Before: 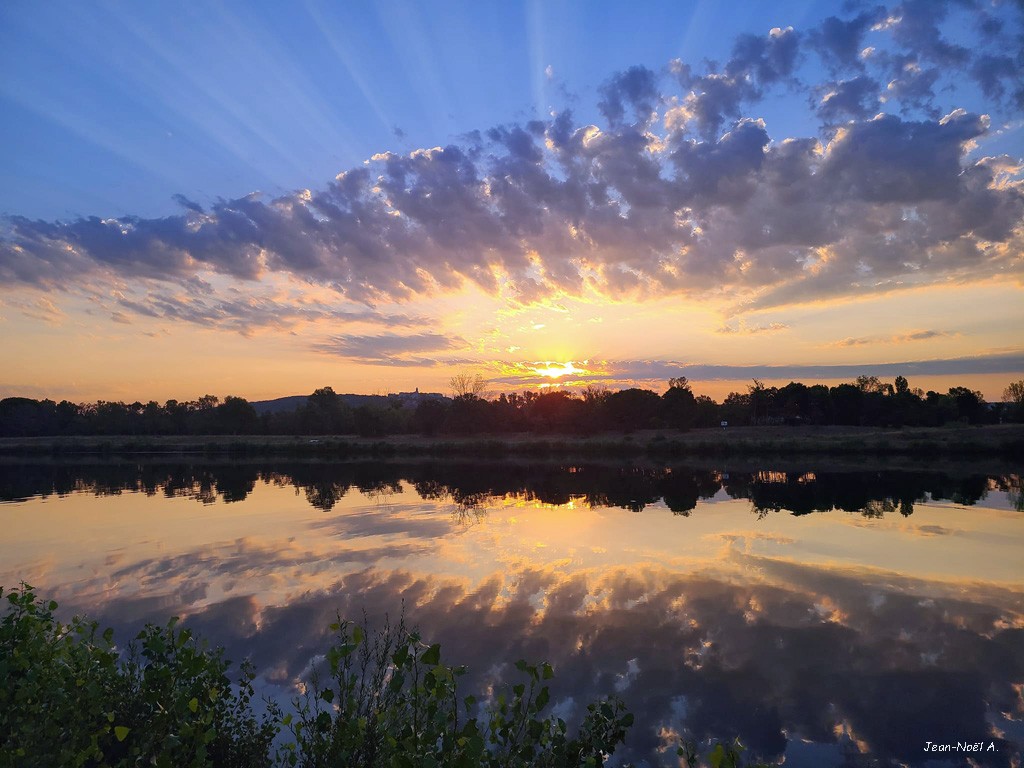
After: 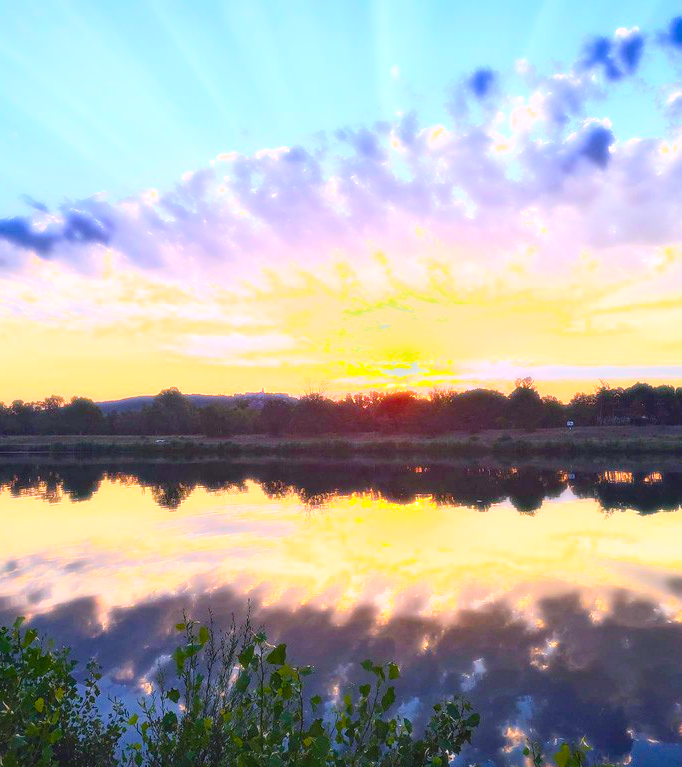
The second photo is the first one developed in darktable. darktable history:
color balance rgb: linear chroma grading › shadows -2.2%, linear chroma grading › highlights -15%, linear chroma grading › global chroma -10%, linear chroma grading › mid-tones -10%, perceptual saturation grading › global saturation 45%, perceptual saturation grading › highlights -50%, perceptual saturation grading › shadows 30%, perceptual brilliance grading › global brilliance 18%, global vibrance 45%
crop and rotate: left 15.055%, right 18.278%
local contrast: detail 110%
contrast equalizer: y [[0.5, 0.5, 0.472, 0.5, 0.5, 0.5], [0.5 ×6], [0.5 ×6], [0 ×6], [0 ×6]]
bloom: size 0%, threshold 54.82%, strength 8.31%
vibrance: on, module defaults
exposure: exposure 0.485 EV, compensate highlight preservation false
